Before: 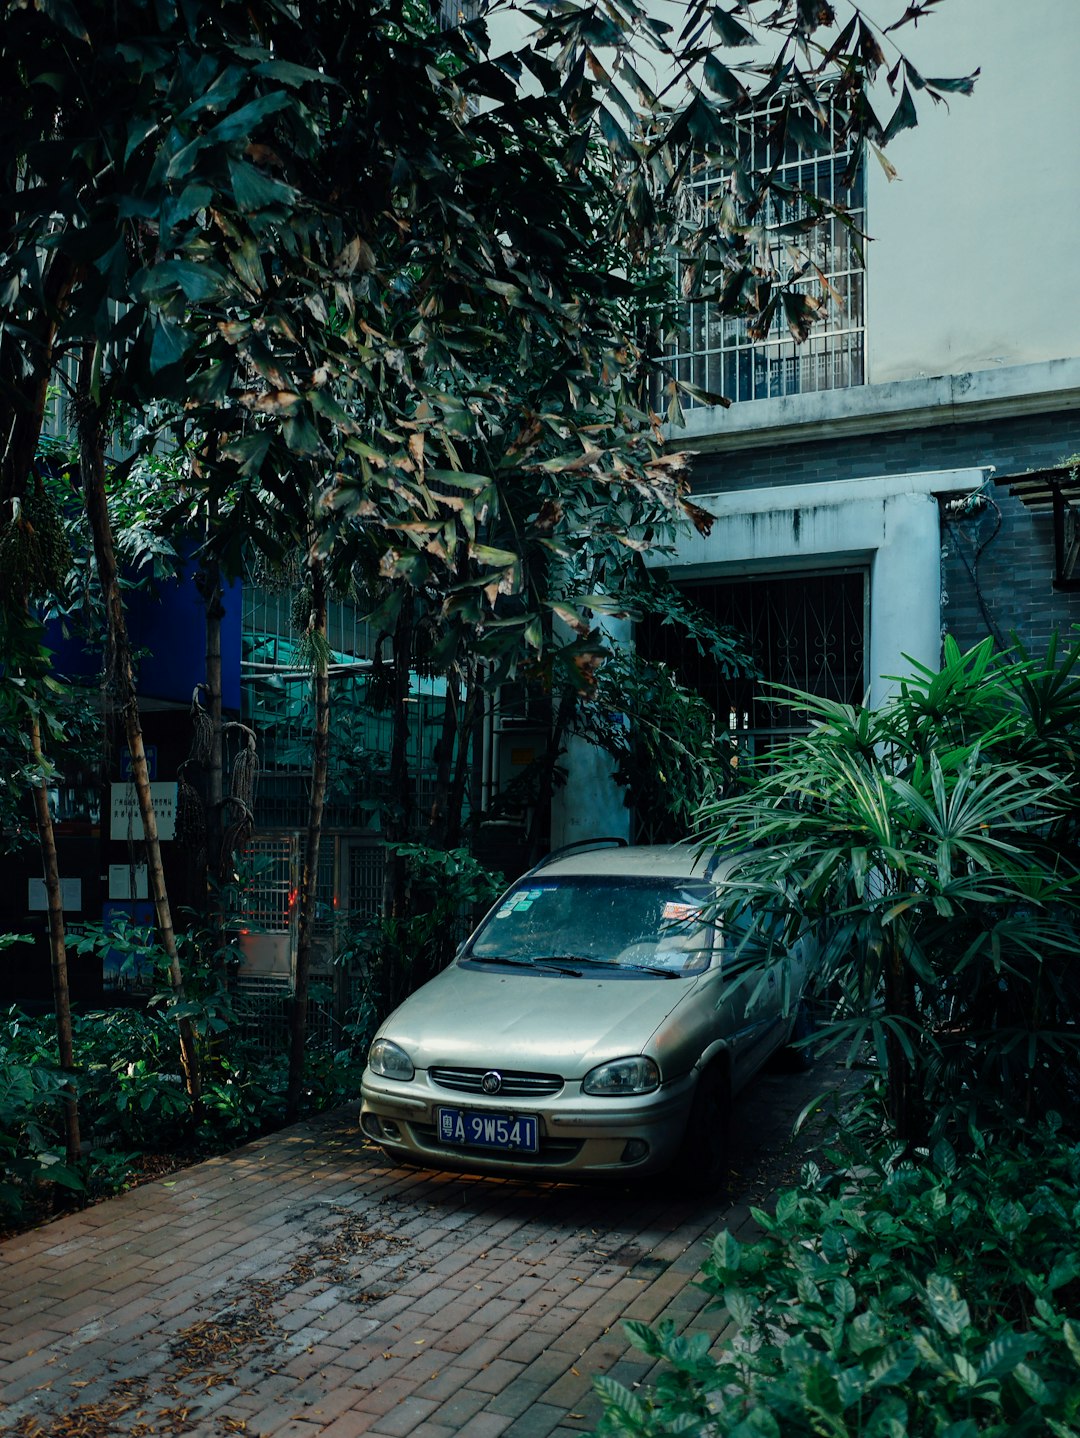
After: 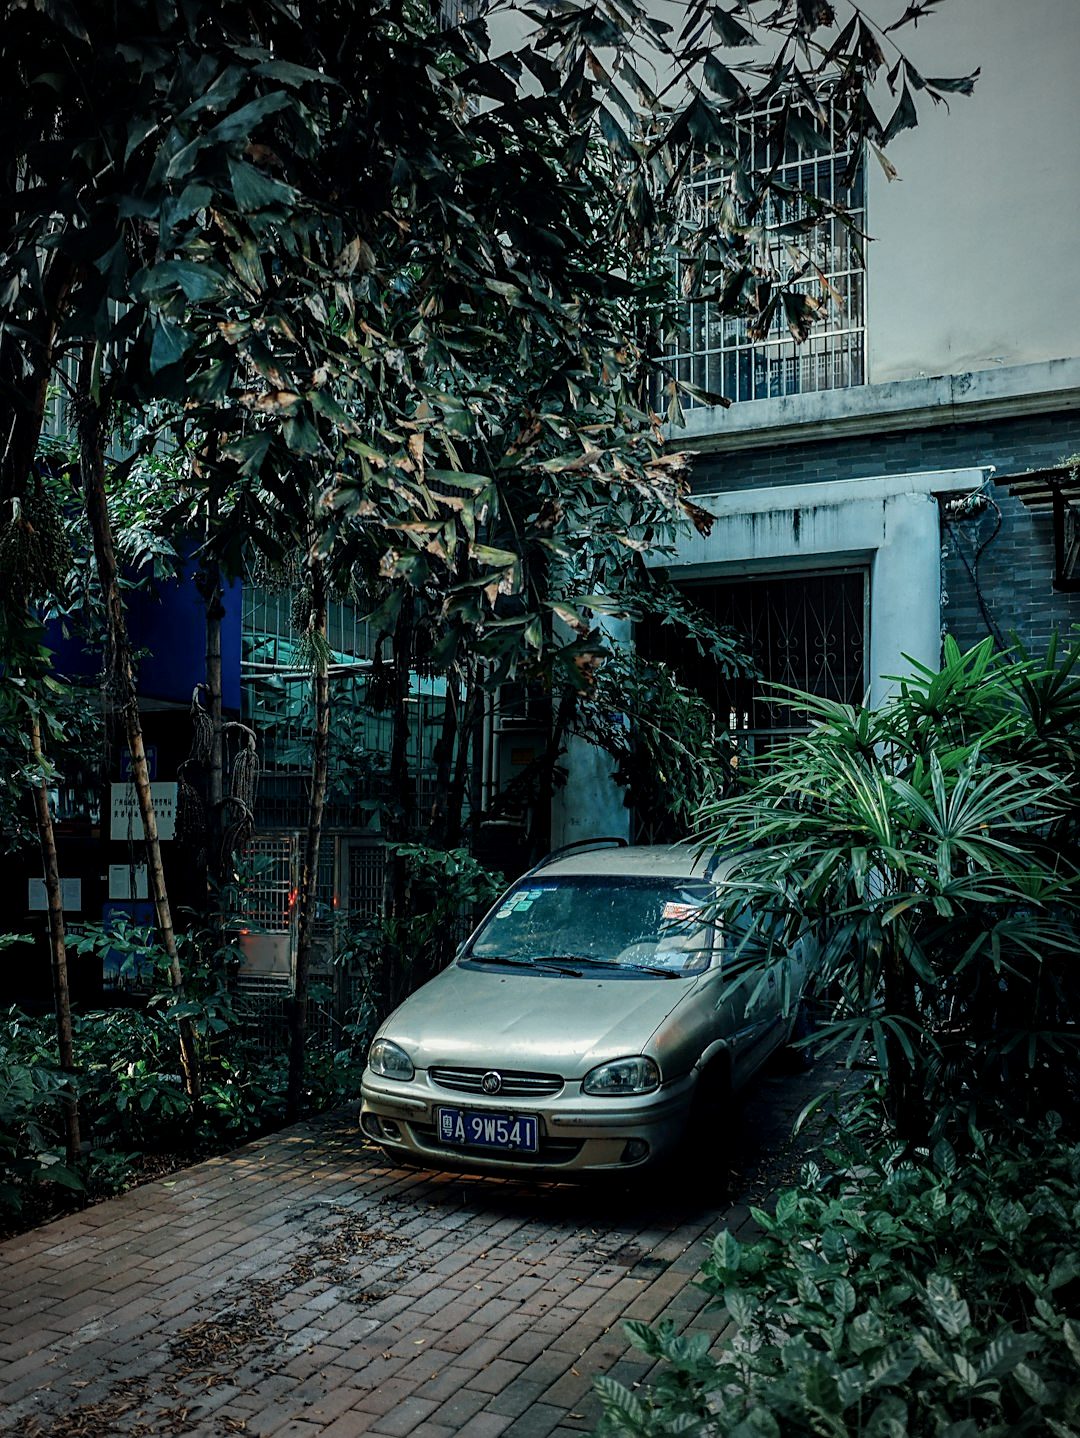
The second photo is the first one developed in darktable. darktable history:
color zones: curves: ch0 [(0.25, 0.5) (0.428, 0.473) (0.75, 0.5)]; ch1 [(0.243, 0.479) (0.398, 0.452) (0.75, 0.5)]
sharpen: on, module defaults
vignetting: fall-off start 71.74%
local contrast: highlights 35%, detail 135%
color correction: highlights a* 0.003, highlights b* -0.283
